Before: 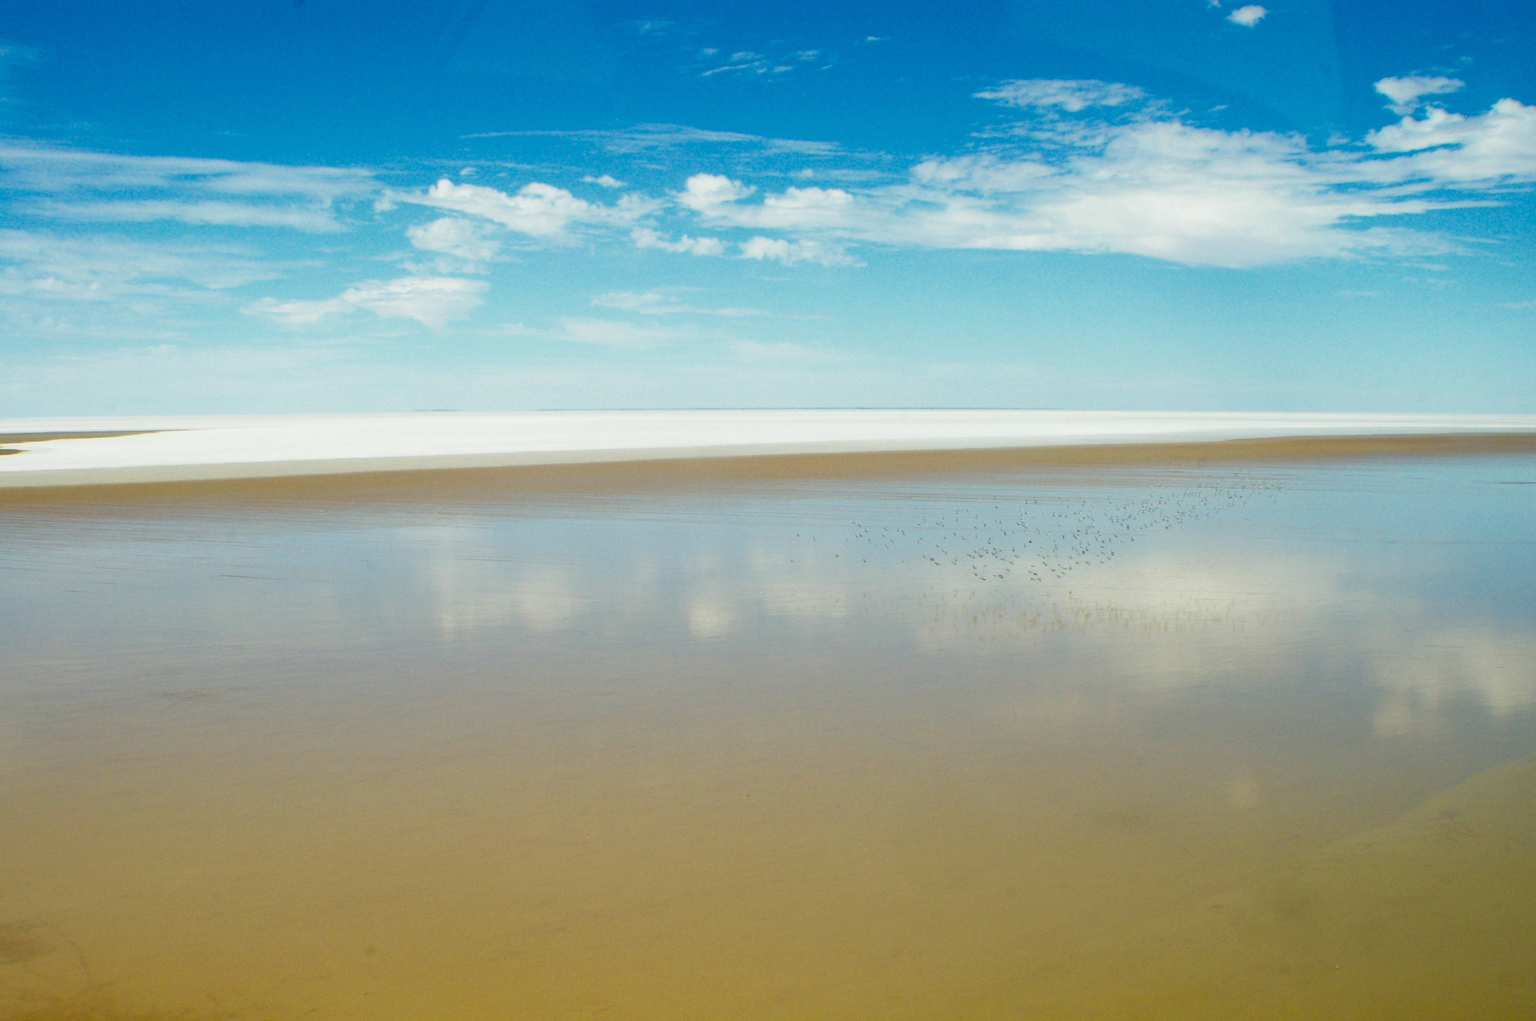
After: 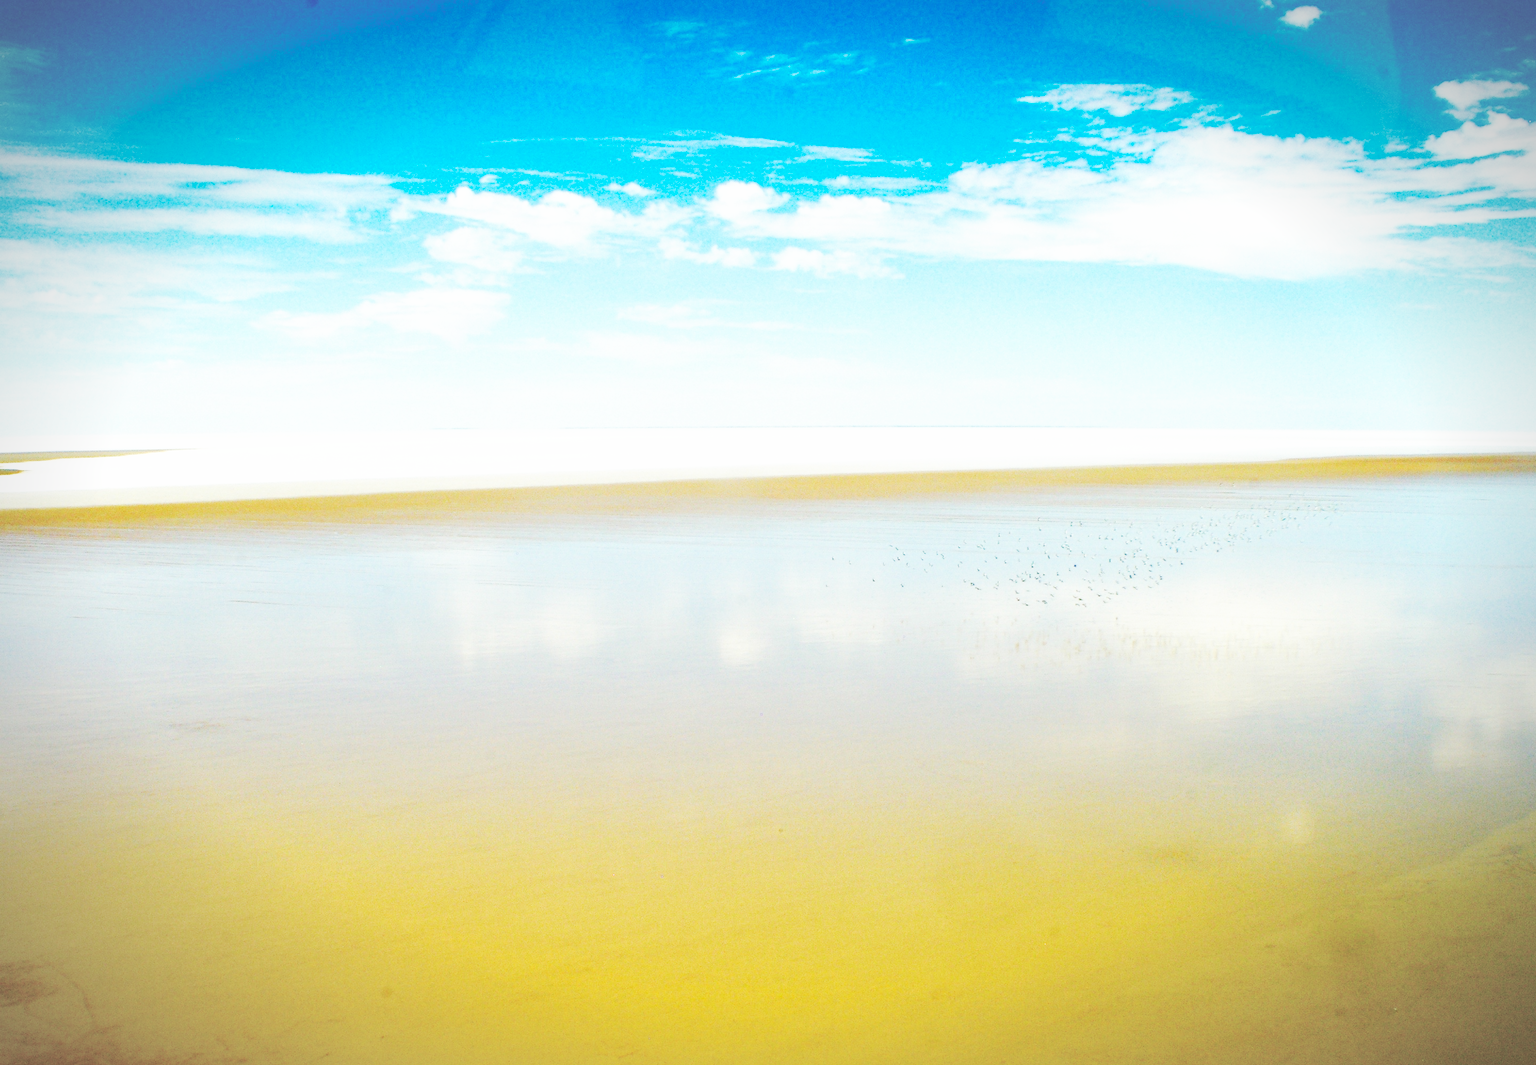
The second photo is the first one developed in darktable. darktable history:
crop: right 4.126%, bottom 0.031%
exposure: exposure -0.177 EV, compensate highlight preservation false
vignetting: fall-off start 87%, automatic ratio true
base curve: curves: ch0 [(0, 0.015) (0.085, 0.116) (0.134, 0.298) (0.19, 0.545) (0.296, 0.764) (0.599, 0.982) (1, 1)], preserve colors none
